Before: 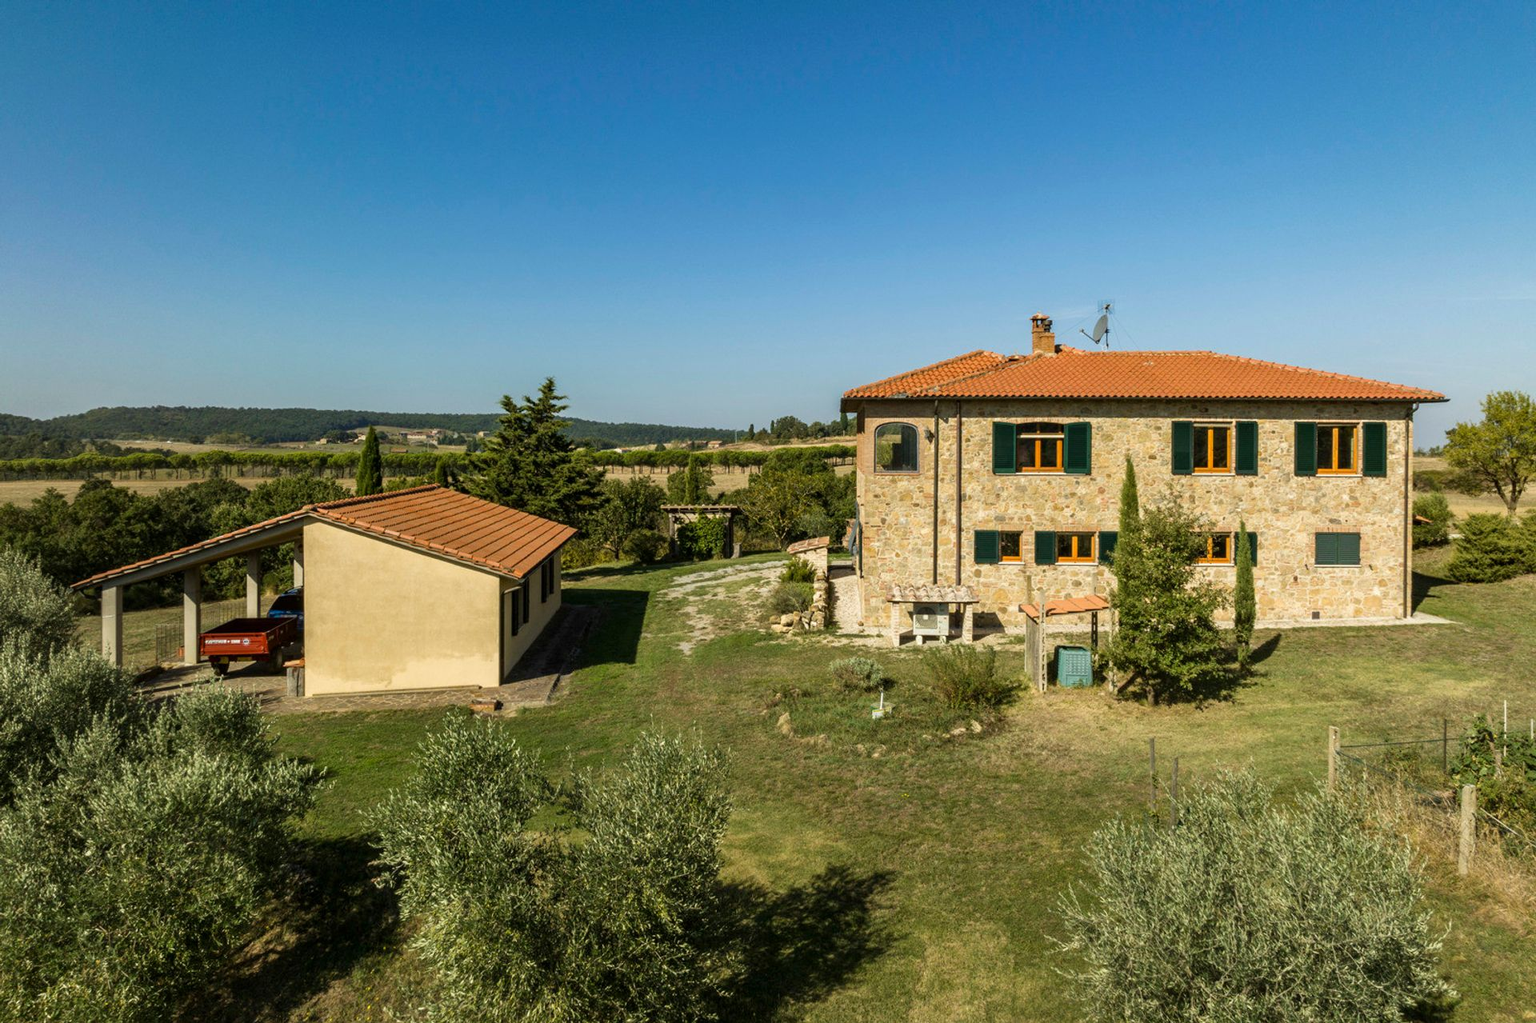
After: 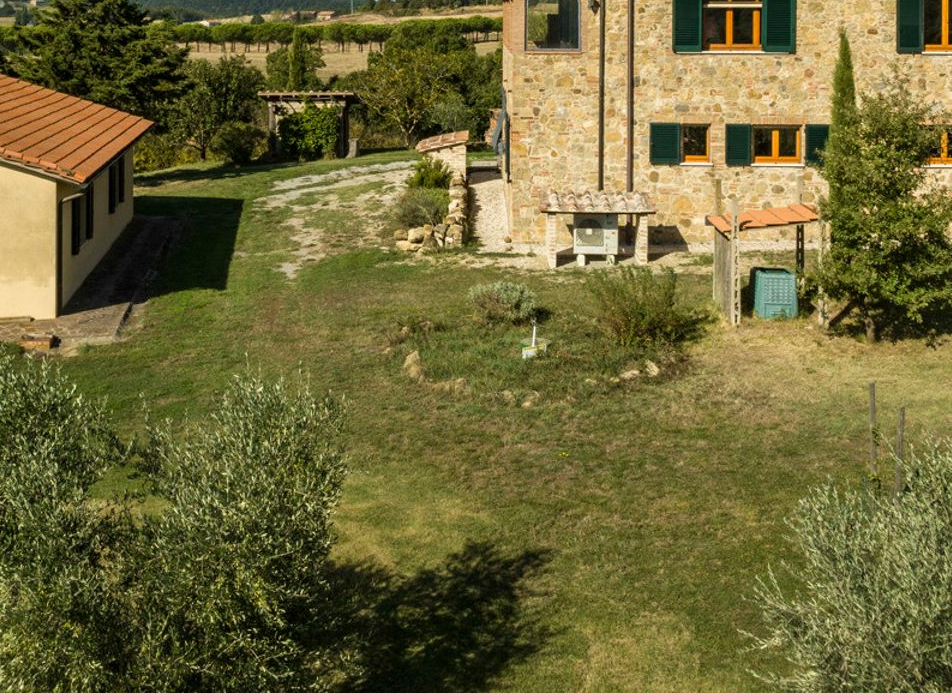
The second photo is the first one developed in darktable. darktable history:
crop: left 29.629%, top 42.287%, right 20.782%, bottom 3.49%
